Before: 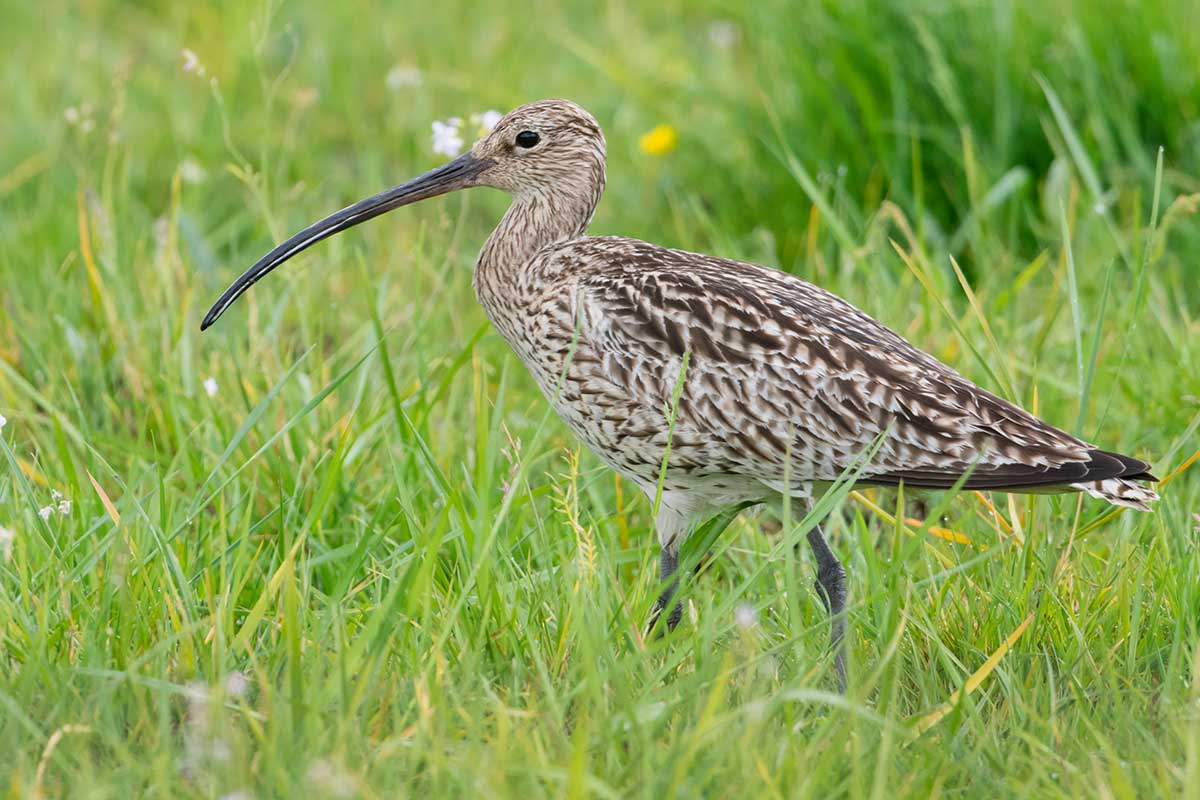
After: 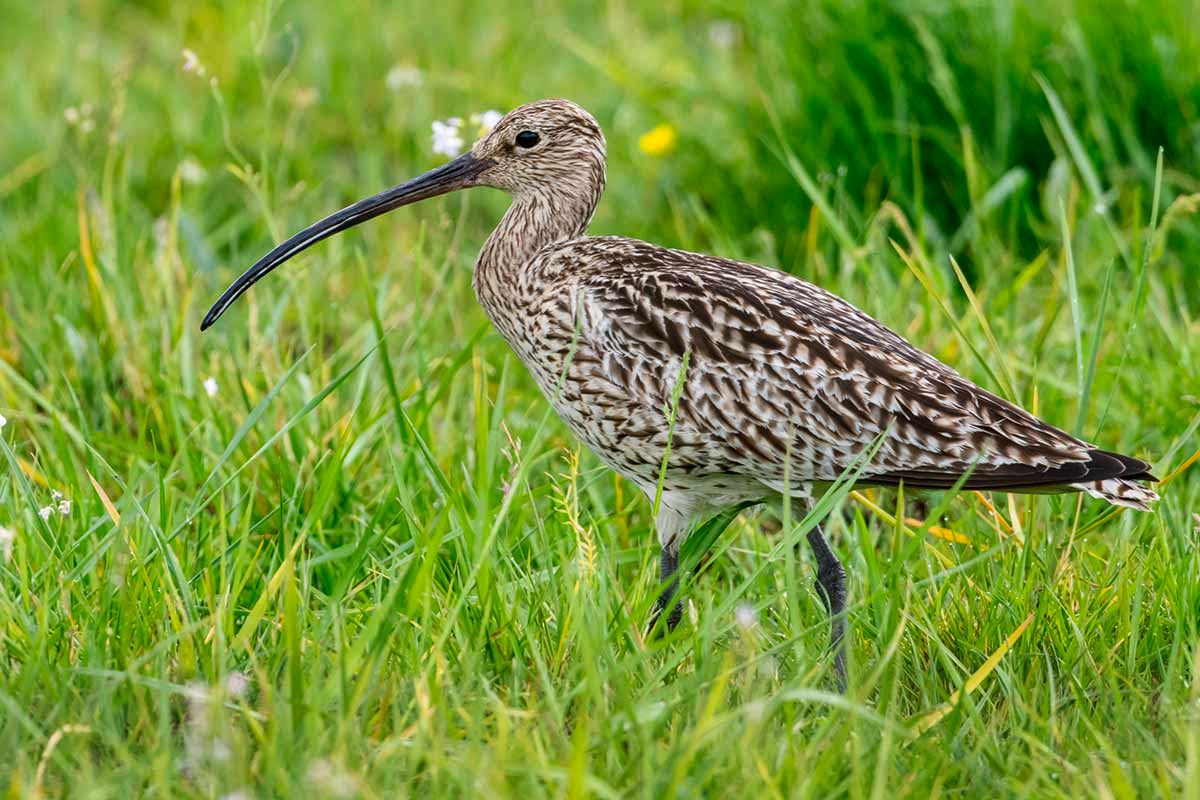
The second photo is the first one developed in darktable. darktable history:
contrast brightness saturation: contrast 0.124, brightness -0.12, saturation 0.199
local contrast: on, module defaults
